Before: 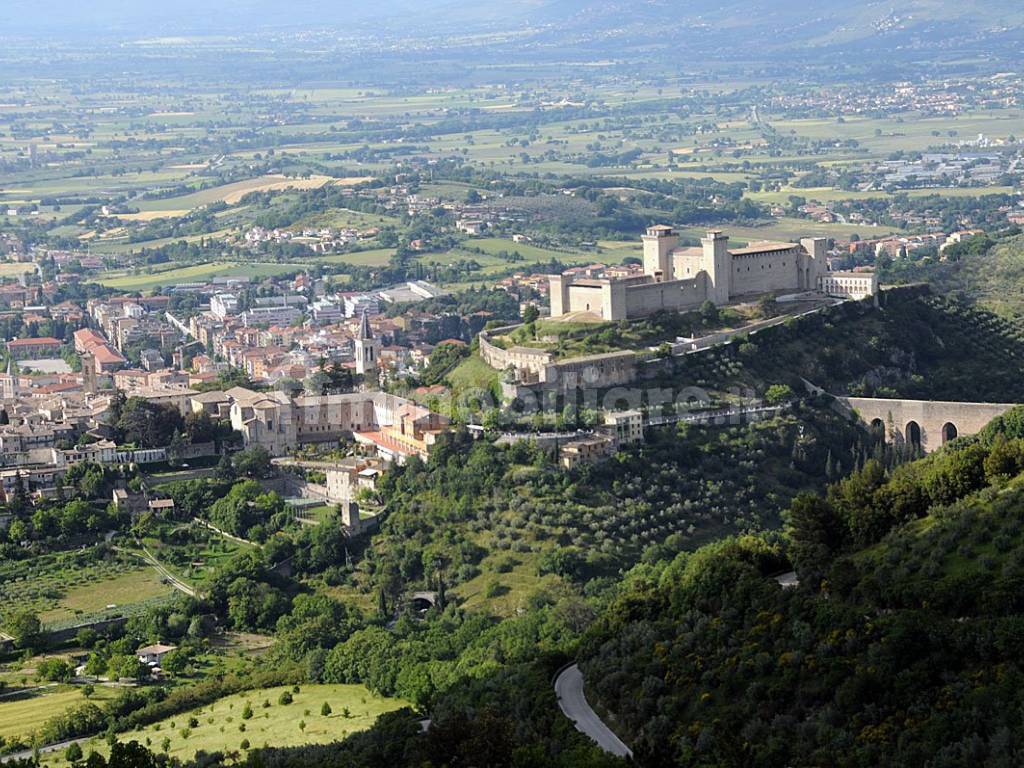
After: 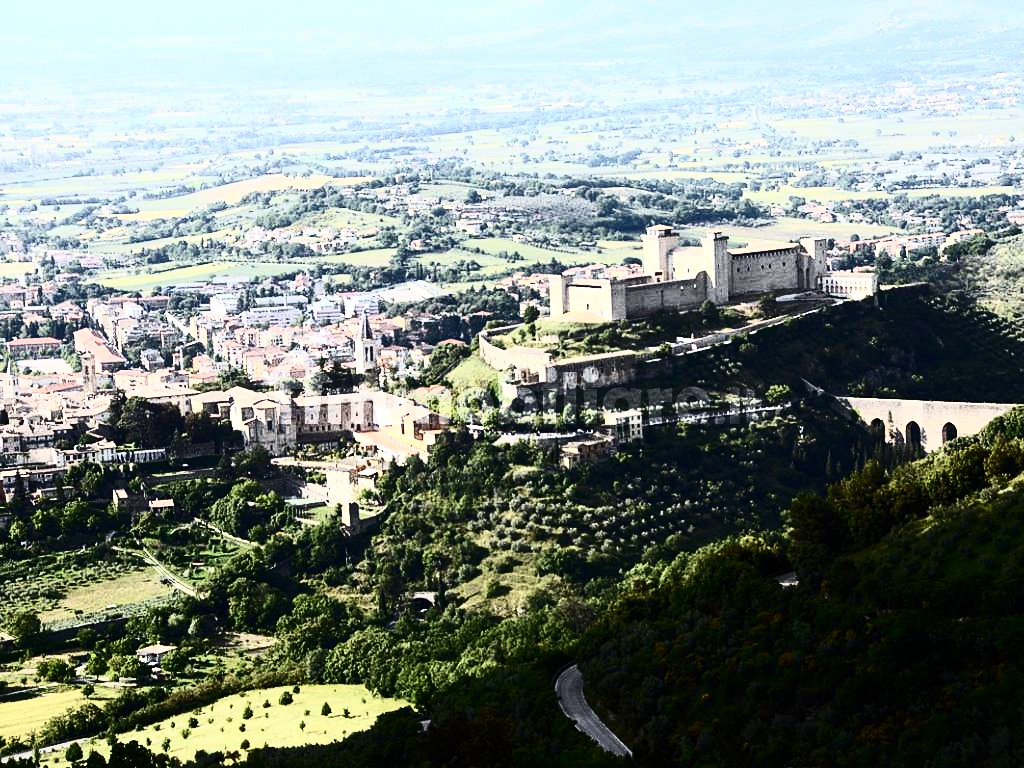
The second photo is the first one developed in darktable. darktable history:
contrast brightness saturation: contrast 0.93, brightness 0.2
grain: coarseness 0.09 ISO
